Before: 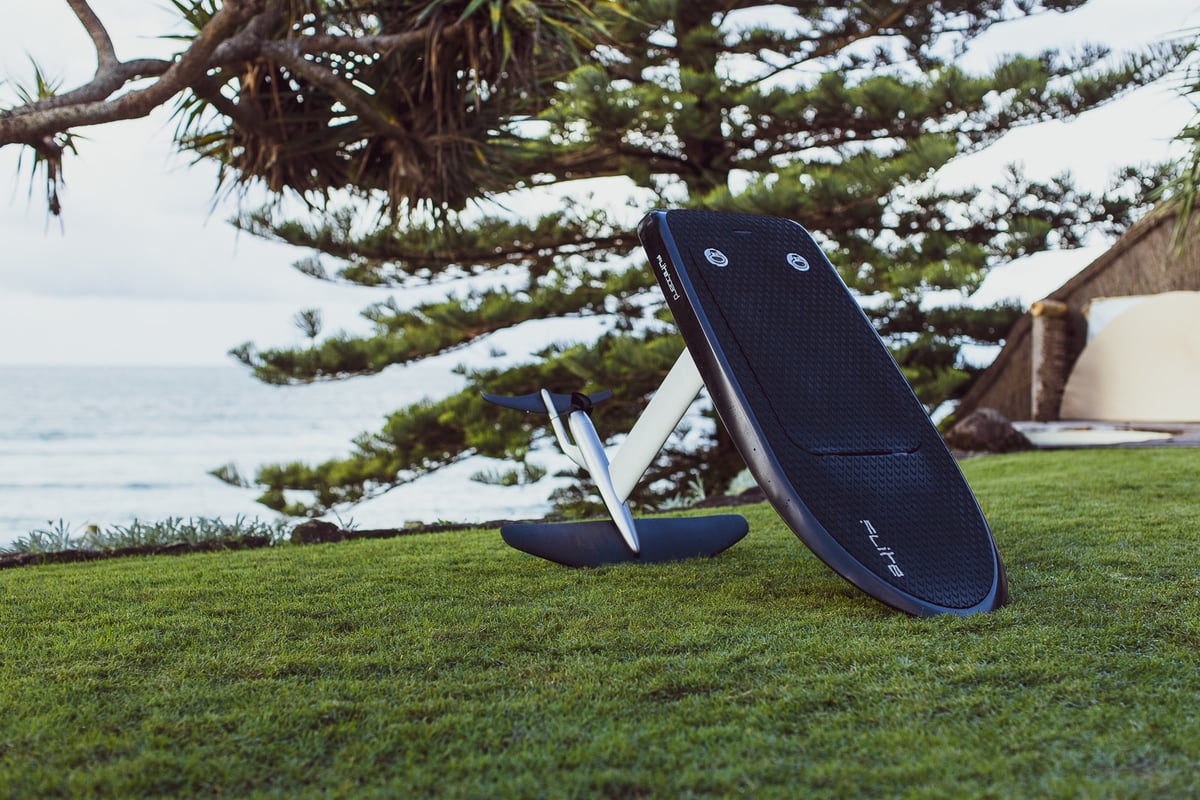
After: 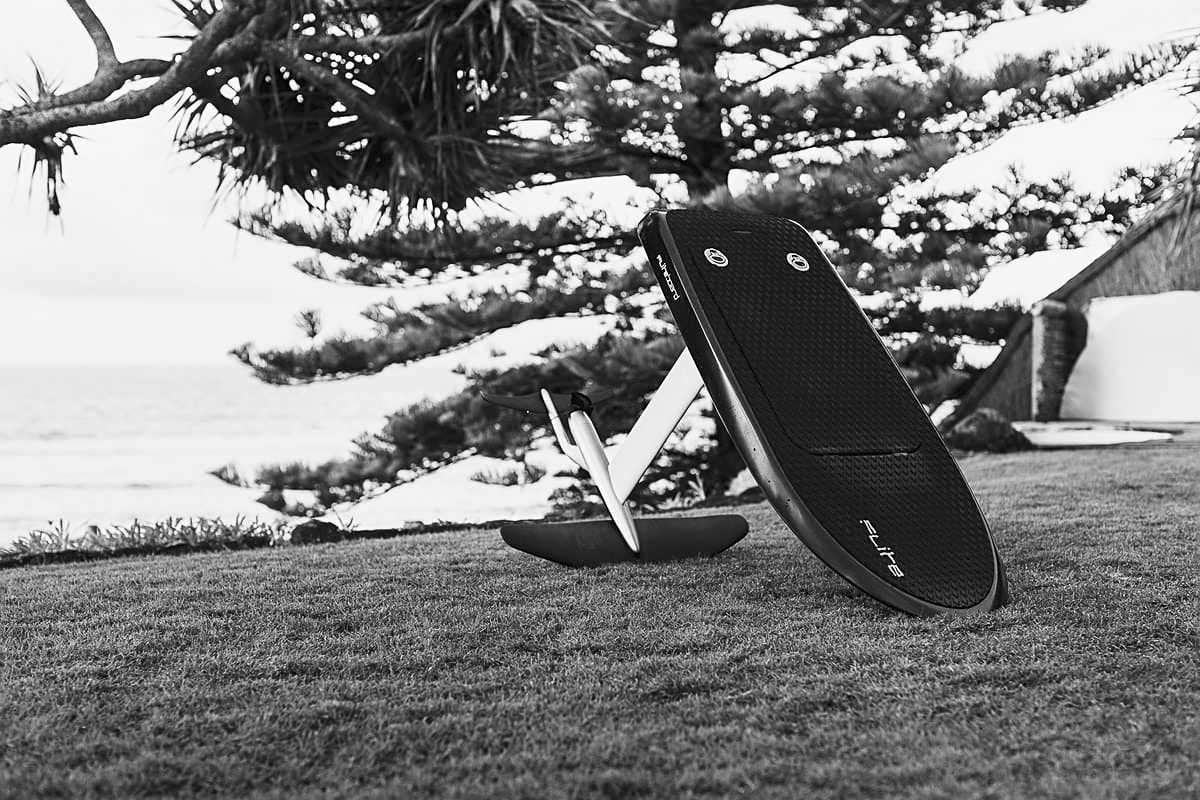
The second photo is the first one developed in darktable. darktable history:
monochrome: on, module defaults
sharpen: on, module defaults
rgb levels: preserve colors max RGB
contrast brightness saturation: contrast 0.23, brightness 0.1, saturation 0.29
